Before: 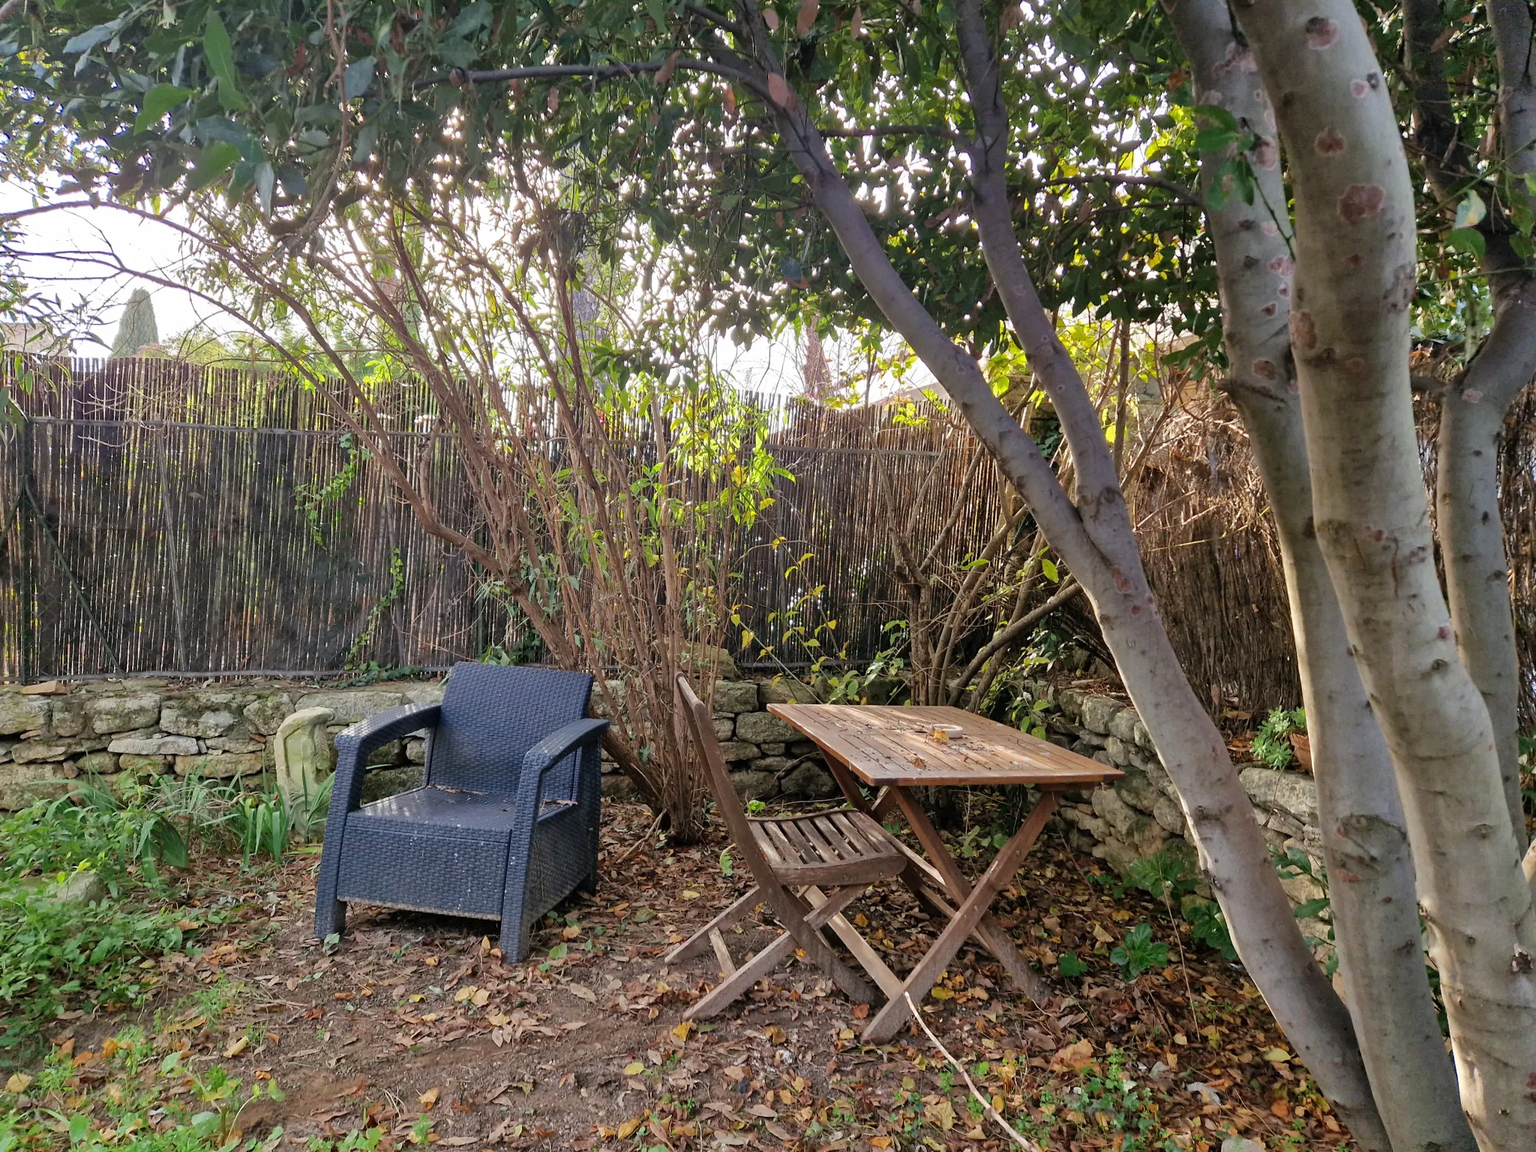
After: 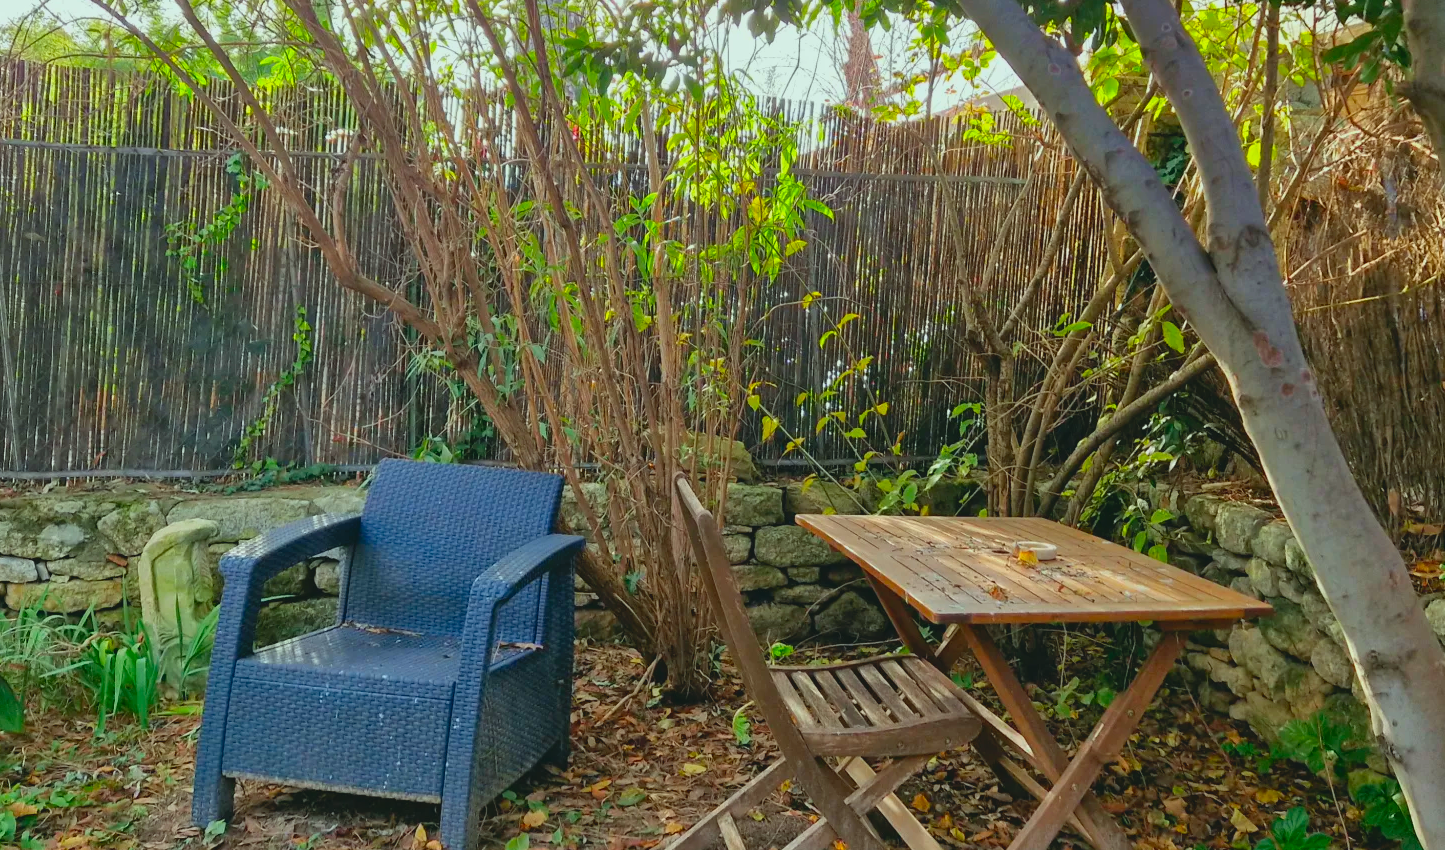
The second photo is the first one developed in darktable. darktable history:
color correction: highlights a* -7.33, highlights b* 1.26, shadows a* -3.55, saturation 1.4
lowpass: radius 0.1, contrast 0.85, saturation 1.1, unbound 0
crop: left 11.123%, top 27.61%, right 18.3%, bottom 17.034%
